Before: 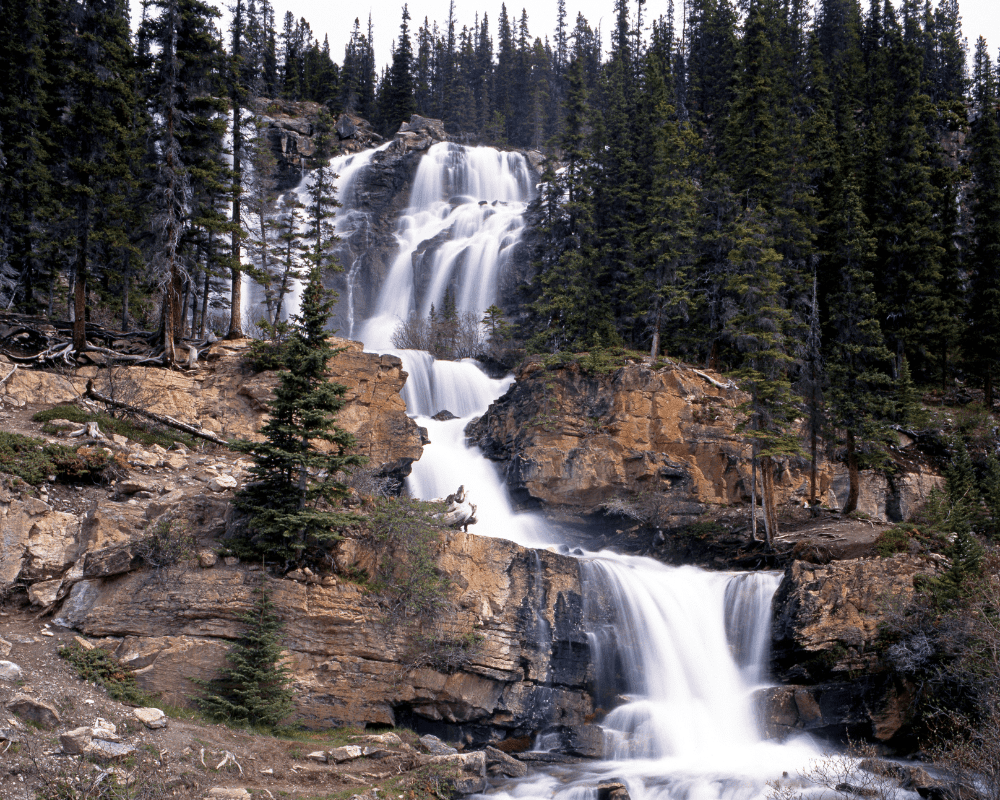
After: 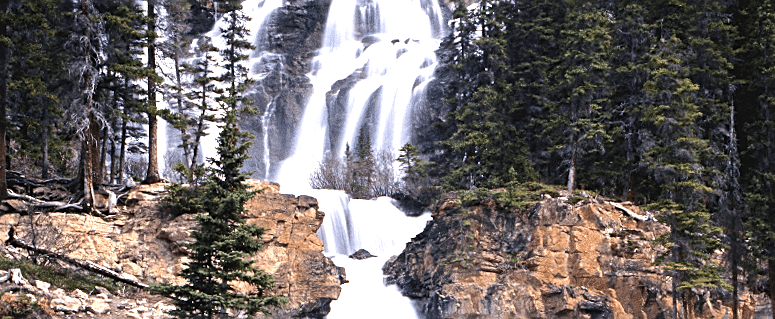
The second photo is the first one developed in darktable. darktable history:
sharpen: on, module defaults
rotate and perspective: rotation -1.32°, lens shift (horizontal) -0.031, crop left 0.015, crop right 0.985, crop top 0.047, crop bottom 0.982
crop: left 7.036%, top 18.398%, right 14.379%, bottom 40.043%
exposure: black level correction -0.005, exposure 0.622 EV, compensate highlight preservation false
grain: coarseness 0.09 ISO
tone equalizer: -8 EV -0.417 EV, -7 EV -0.389 EV, -6 EV -0.333 EV, -5 EV -0.222 EV, -3 EV 0.222 EV, -2 EV 0.333 EV, -1 EV 0.389 EV, +0 EV 0.417 EV, edges refinement/feathering 500, mask exposure compensation -1.57 EV, preserve details no
